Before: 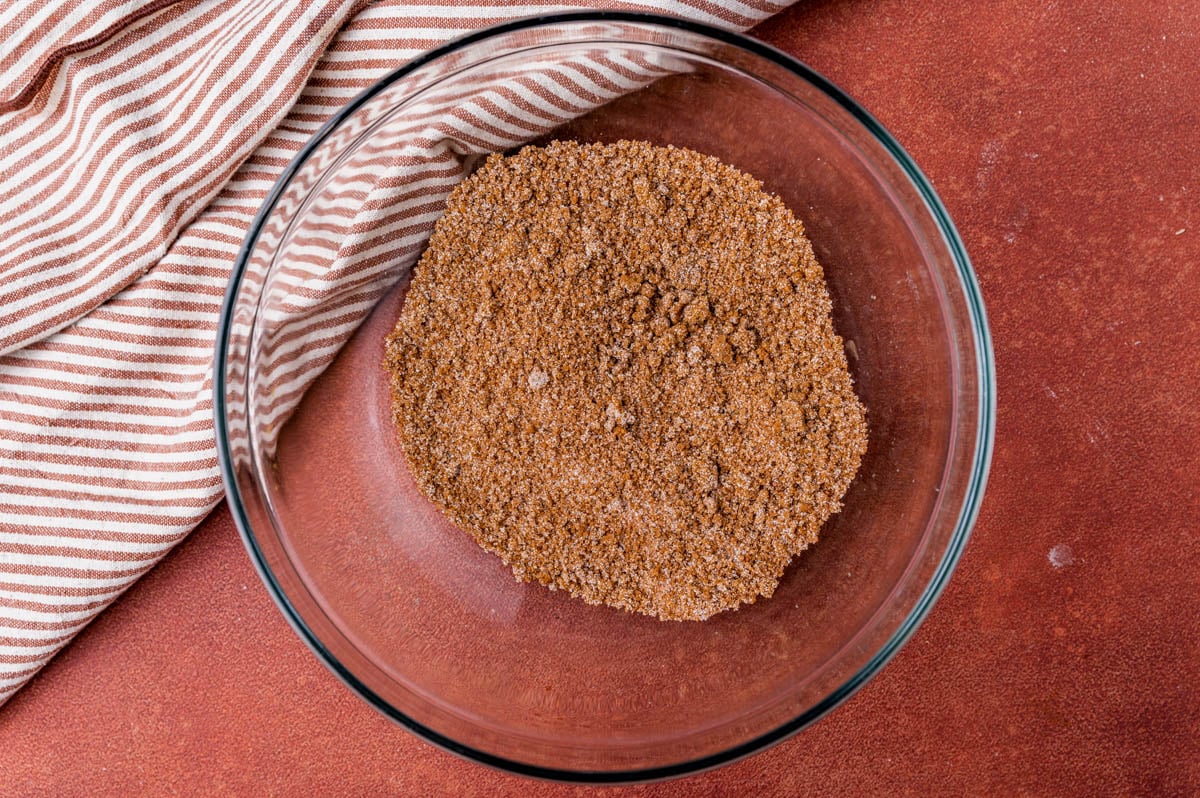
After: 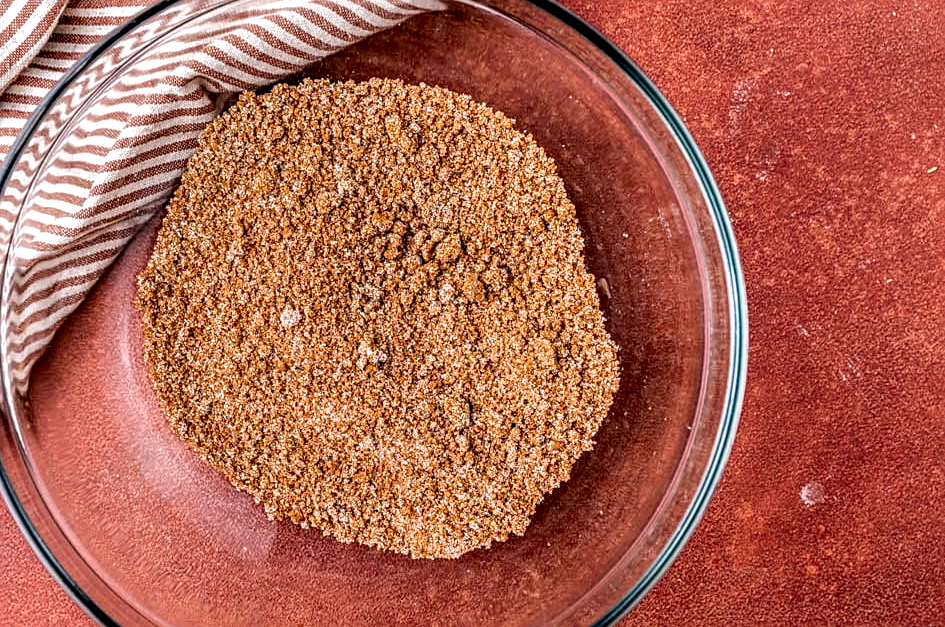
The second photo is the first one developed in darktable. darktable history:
crop and rotate: left 20.698%, top 7.972%, right 0.479%, bottom 13.42%
sharpen: on, module defaults
shadows and highlights: shadows 29.96
exposure: exposure 0.202 EV, compensate highlight preservation false
local contrast: highlights 64%, shadows 54%, detail 168%, midtone range 0.521
levels: levels [0, 0.478, 1]
tone equalizer: edges refinement/feathering 500, mask exposure compensation -1.57 EV, preserve details no
